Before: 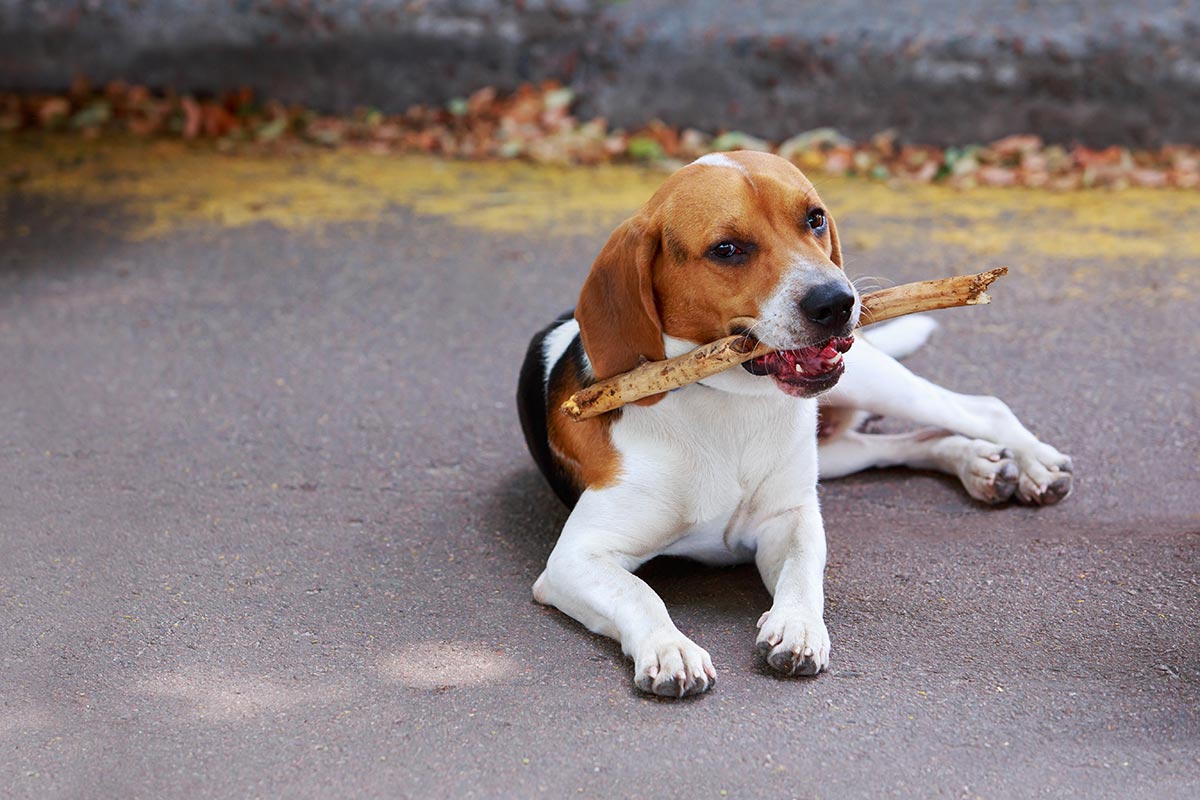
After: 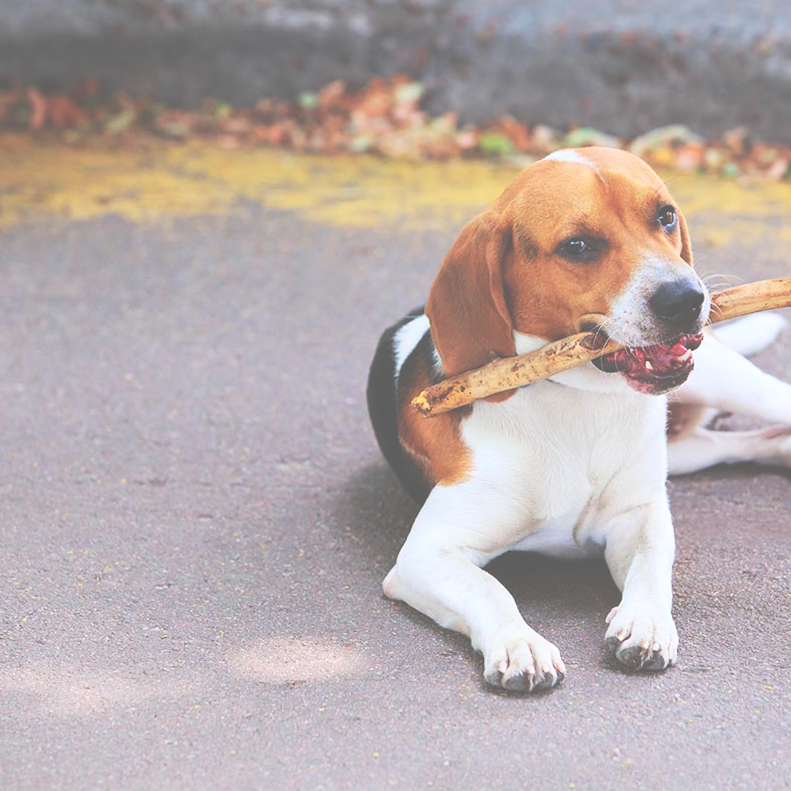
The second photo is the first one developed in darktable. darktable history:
exposure: black level correction -0.087, compensate highlight preservation false
crop and rotate: left 12.648%, right 20.685%
rotate and perspective: rotation 0.174°, lens shift (vertical) 0.013, lens shift (horizontal) 0.019, shear 0.001, automatic cropping original format, crop left 0.007, crop right 0.991, crop top 0.016, crop bottom 0.997
contrast brightness saturation: contrast 0.2, brightness 0.16, saturation 0.22
